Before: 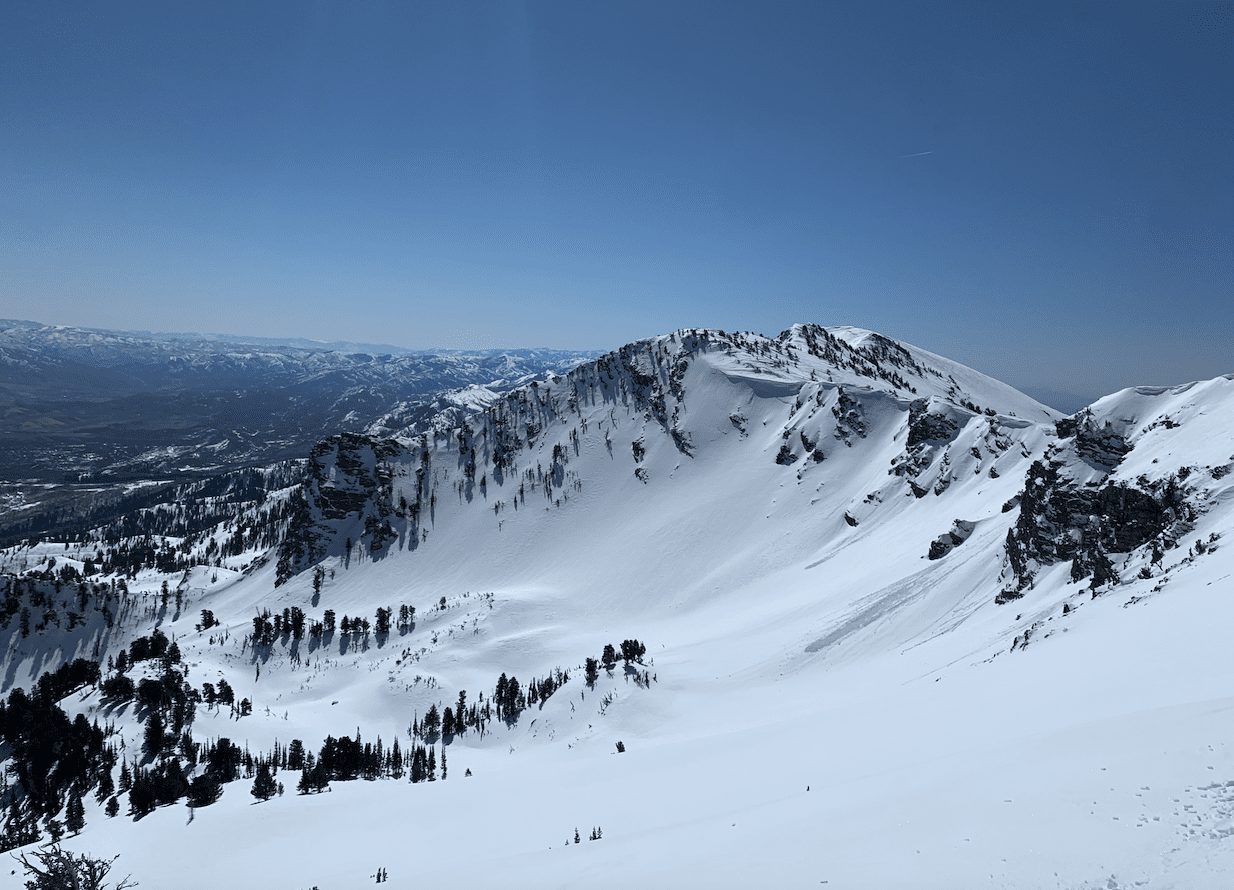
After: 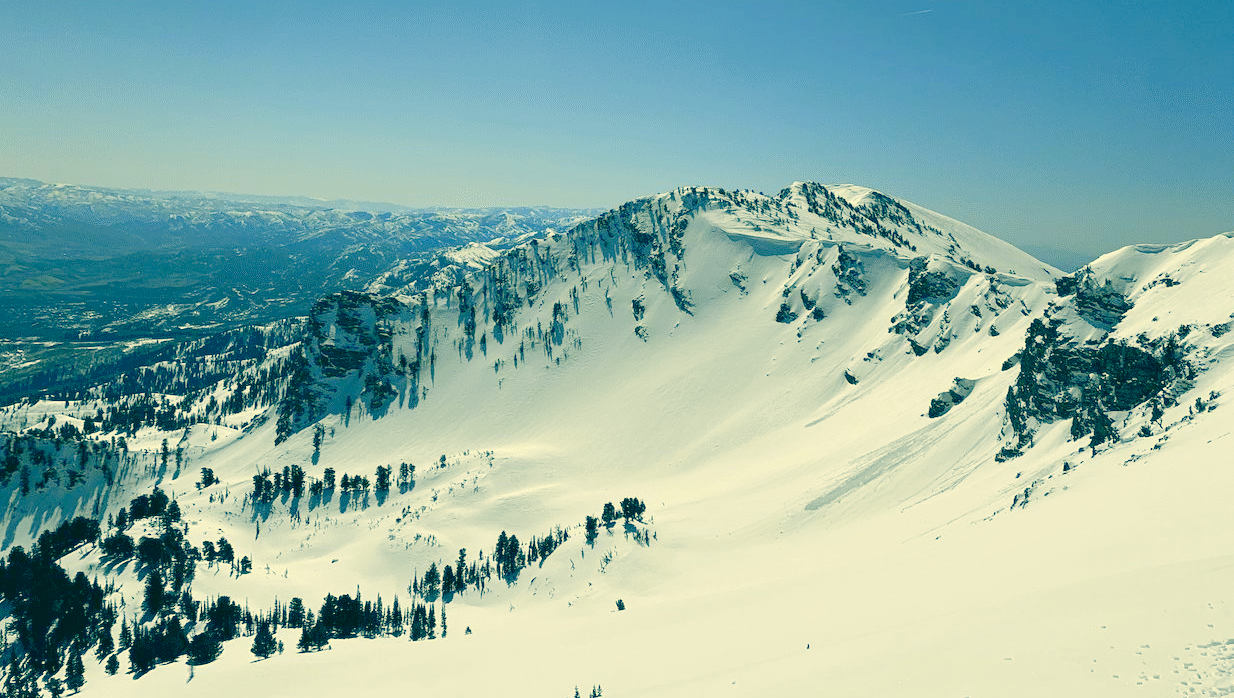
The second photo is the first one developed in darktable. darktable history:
crop and rotate: top 16.002%, bottom 5.536%
levels: levels [0, 0.397, 0.955]
color correction: highlights a* 1.97, highlights b* 34.5, shadows a* -37.35, shadows b* -6.05
